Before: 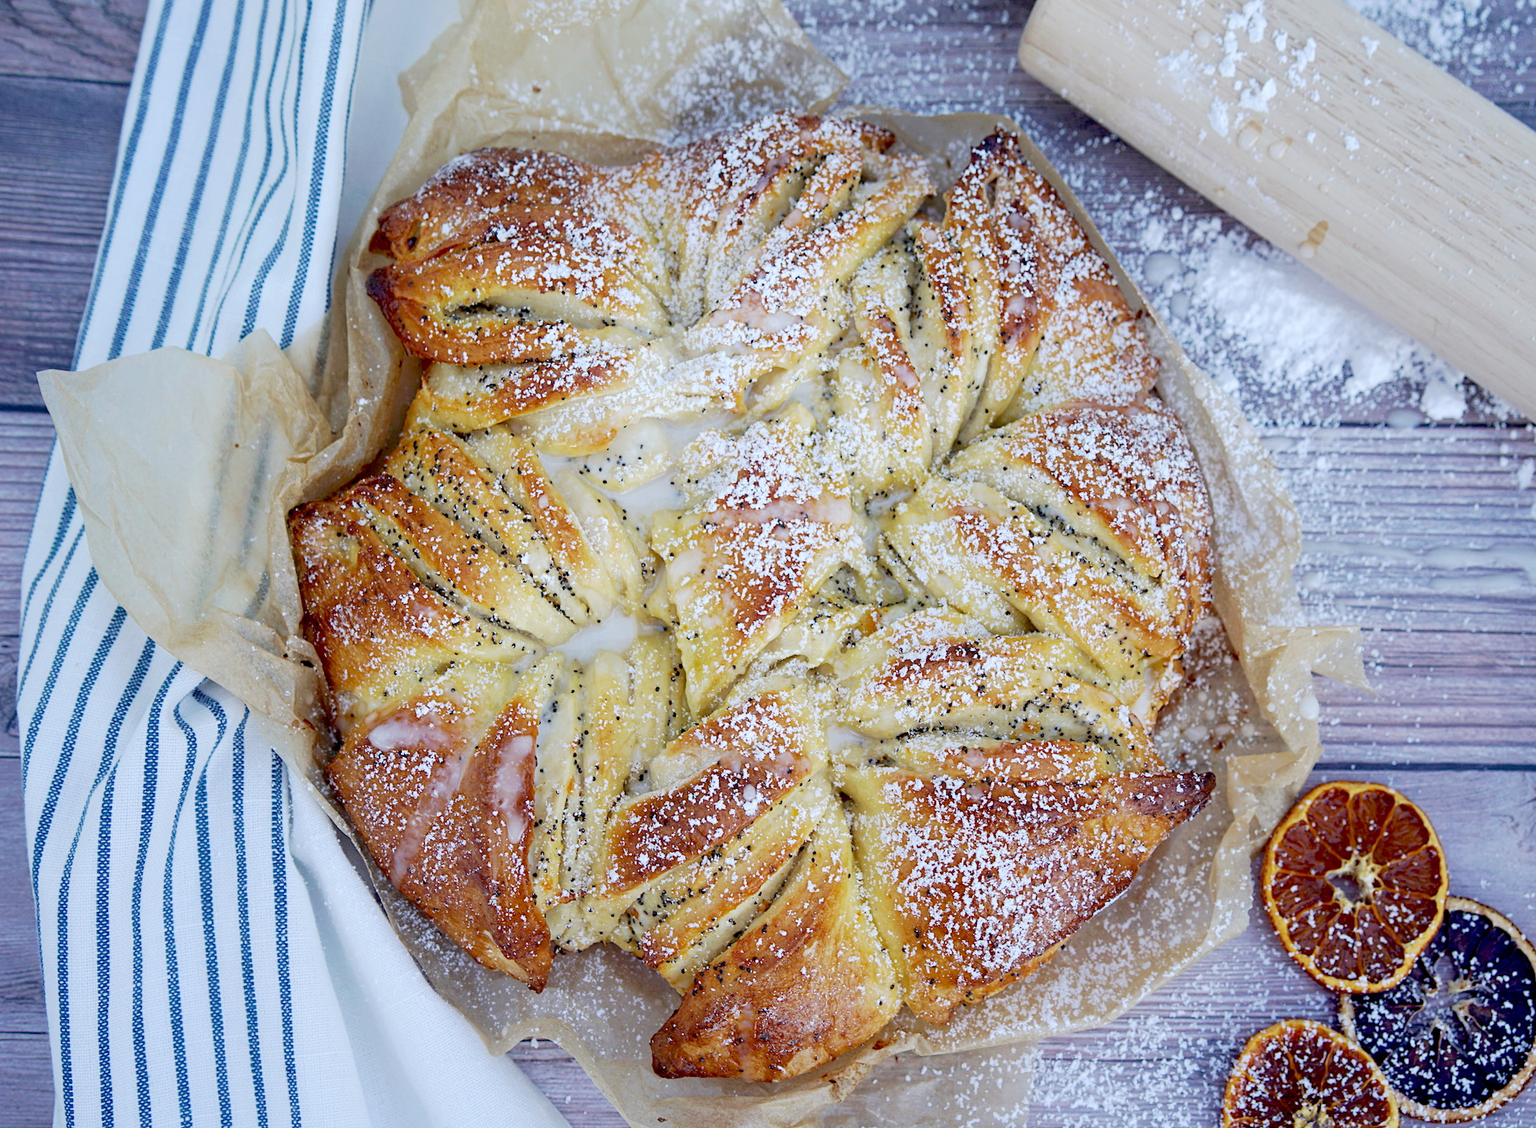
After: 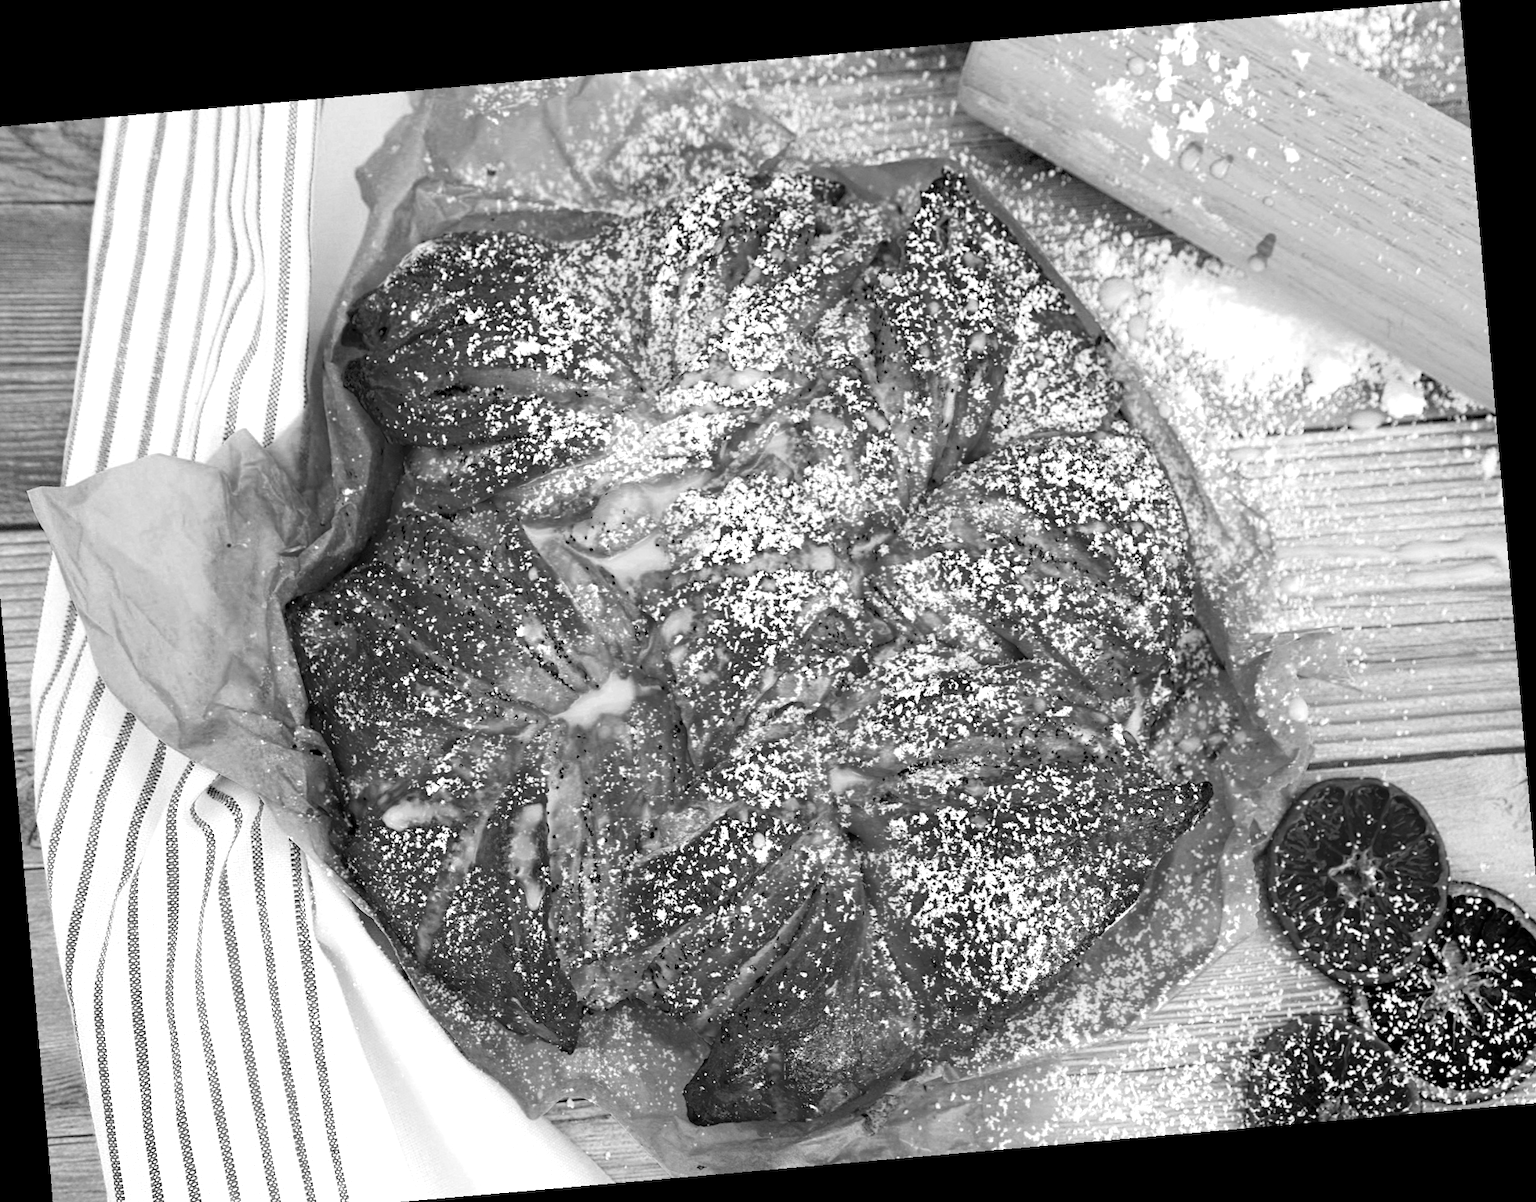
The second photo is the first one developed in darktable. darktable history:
rotate and perspective: rotation -4.98°, automatic cropping off
crop and rotate: left 2.536%, right 1.107%, bottom 2.246%
color zones: curves: ch0 [(0.287, 0.048) (0.493, 0.484) (0.737, 0.816)]; ch1 [(0, 0) (0.143, 0) (0.286, 0) (0.429, 0) (0.571, 0) (0.714, 0) (0.857, 0)]
